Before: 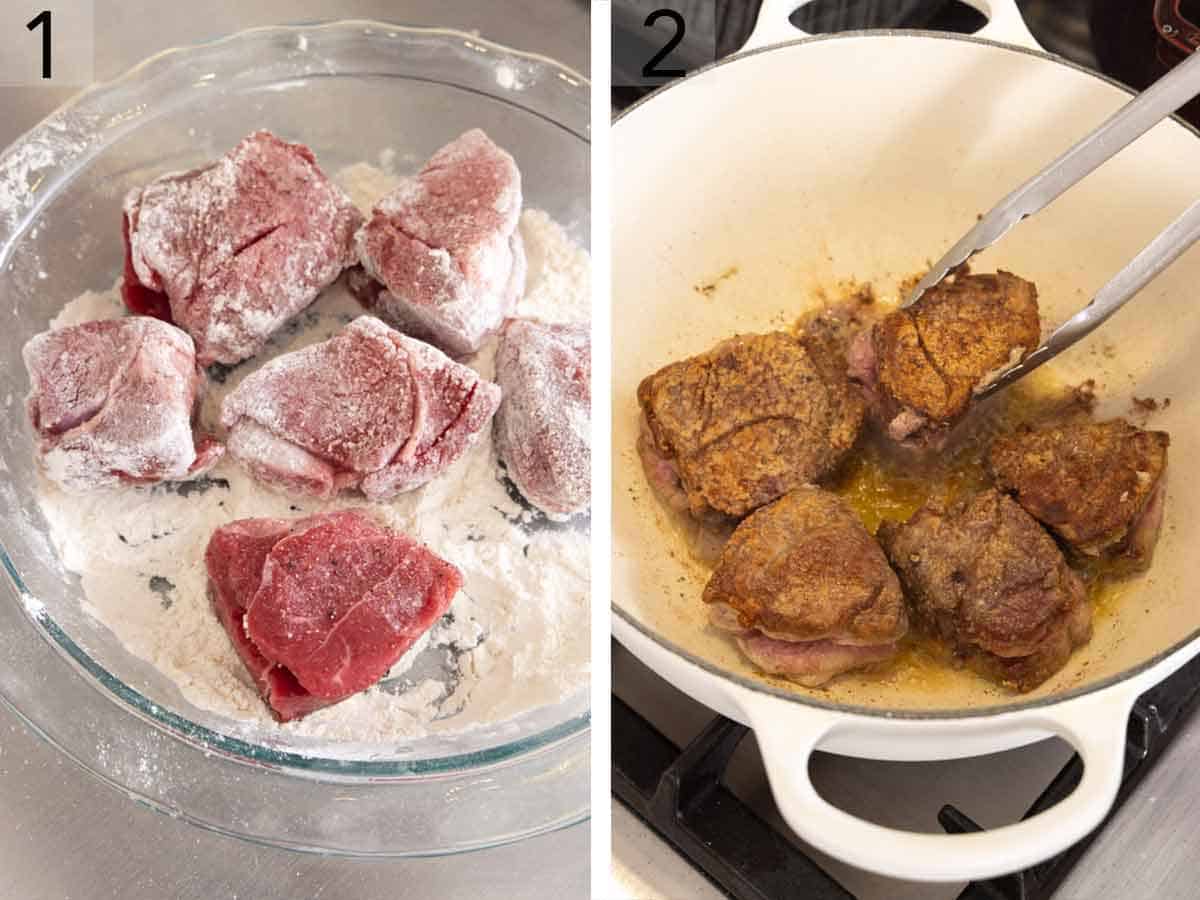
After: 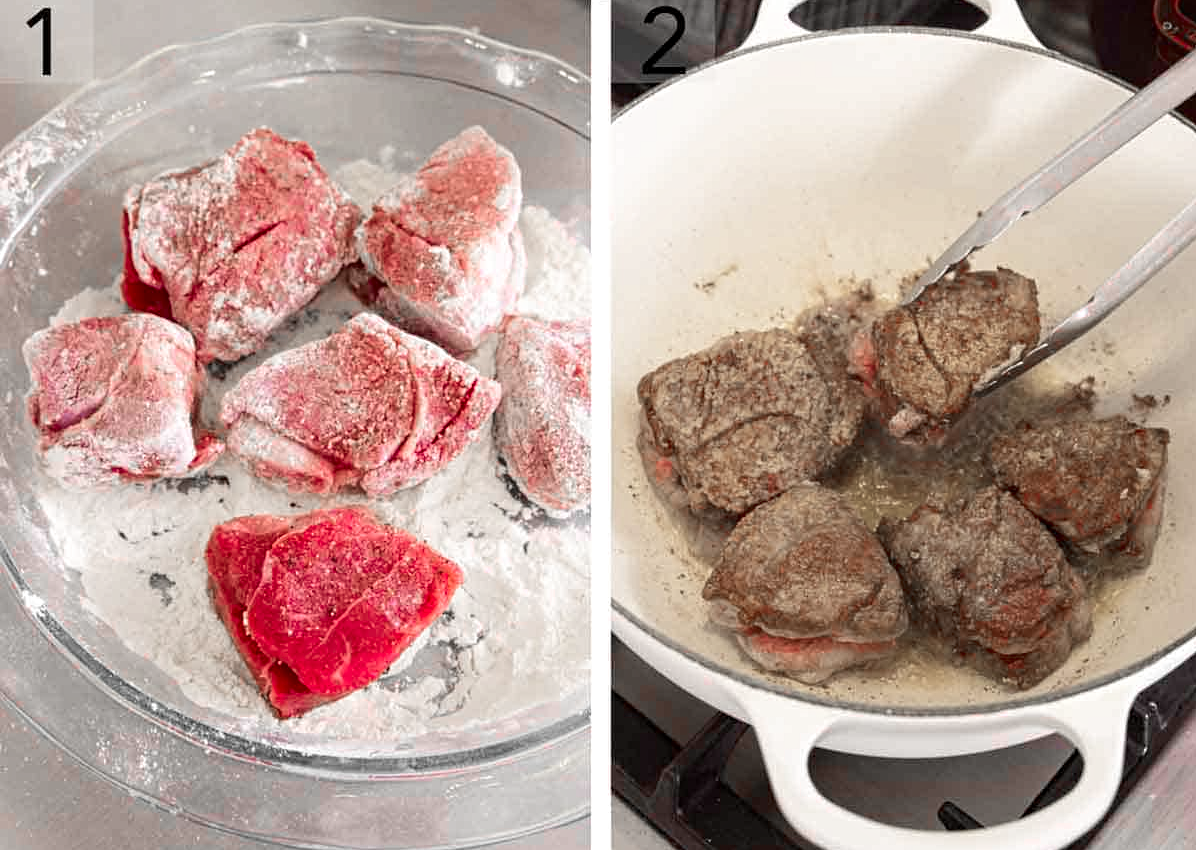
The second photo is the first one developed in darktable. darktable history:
color zones: curves: ch1 [(0, 0.831) (0.08, 0.771) (0.157, 0.268) (0.241, 0.207) (0.562, -0.005) (0.714, -0.013) (0.876, 0.01) (1, 0.831)]
crop: top 0.414%, right 0.259%, bottom 5.063%
shadows and highlights: shadows -70.03, highlights 36.79, soften with gaussian
contrast equalizer: y [[0.5, 0.5, 0.5, 0.539, 0.64, 0.611], [0.5 ×6], [0.5 ×6], [0 ×6], [0 ×6]], mix 0.523
